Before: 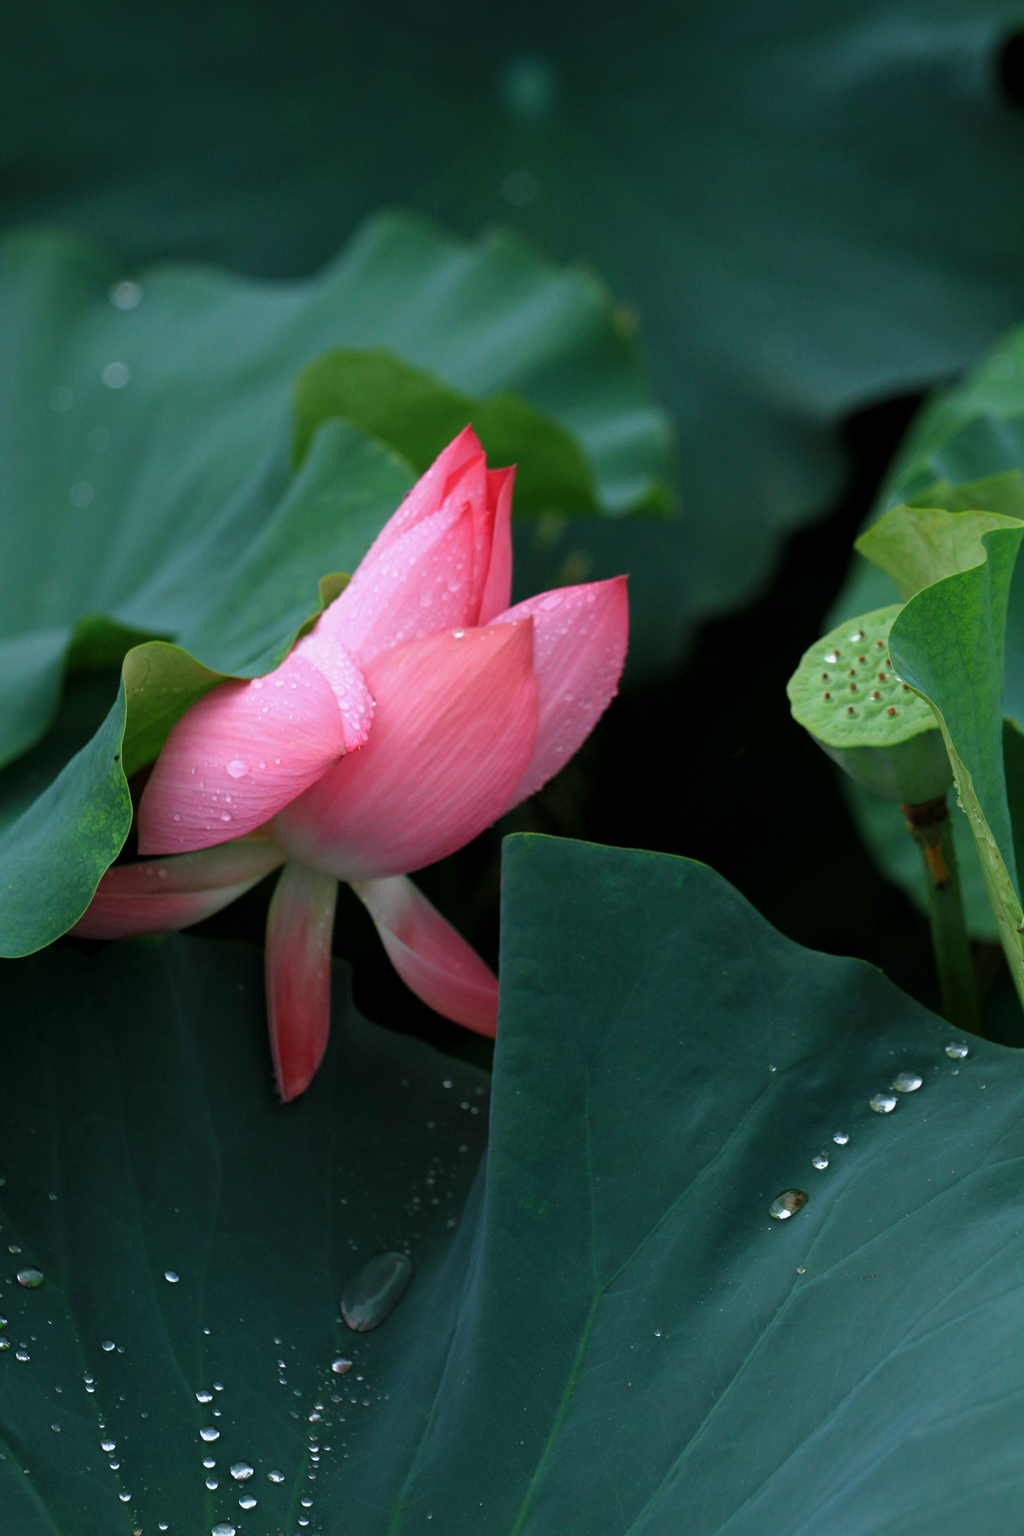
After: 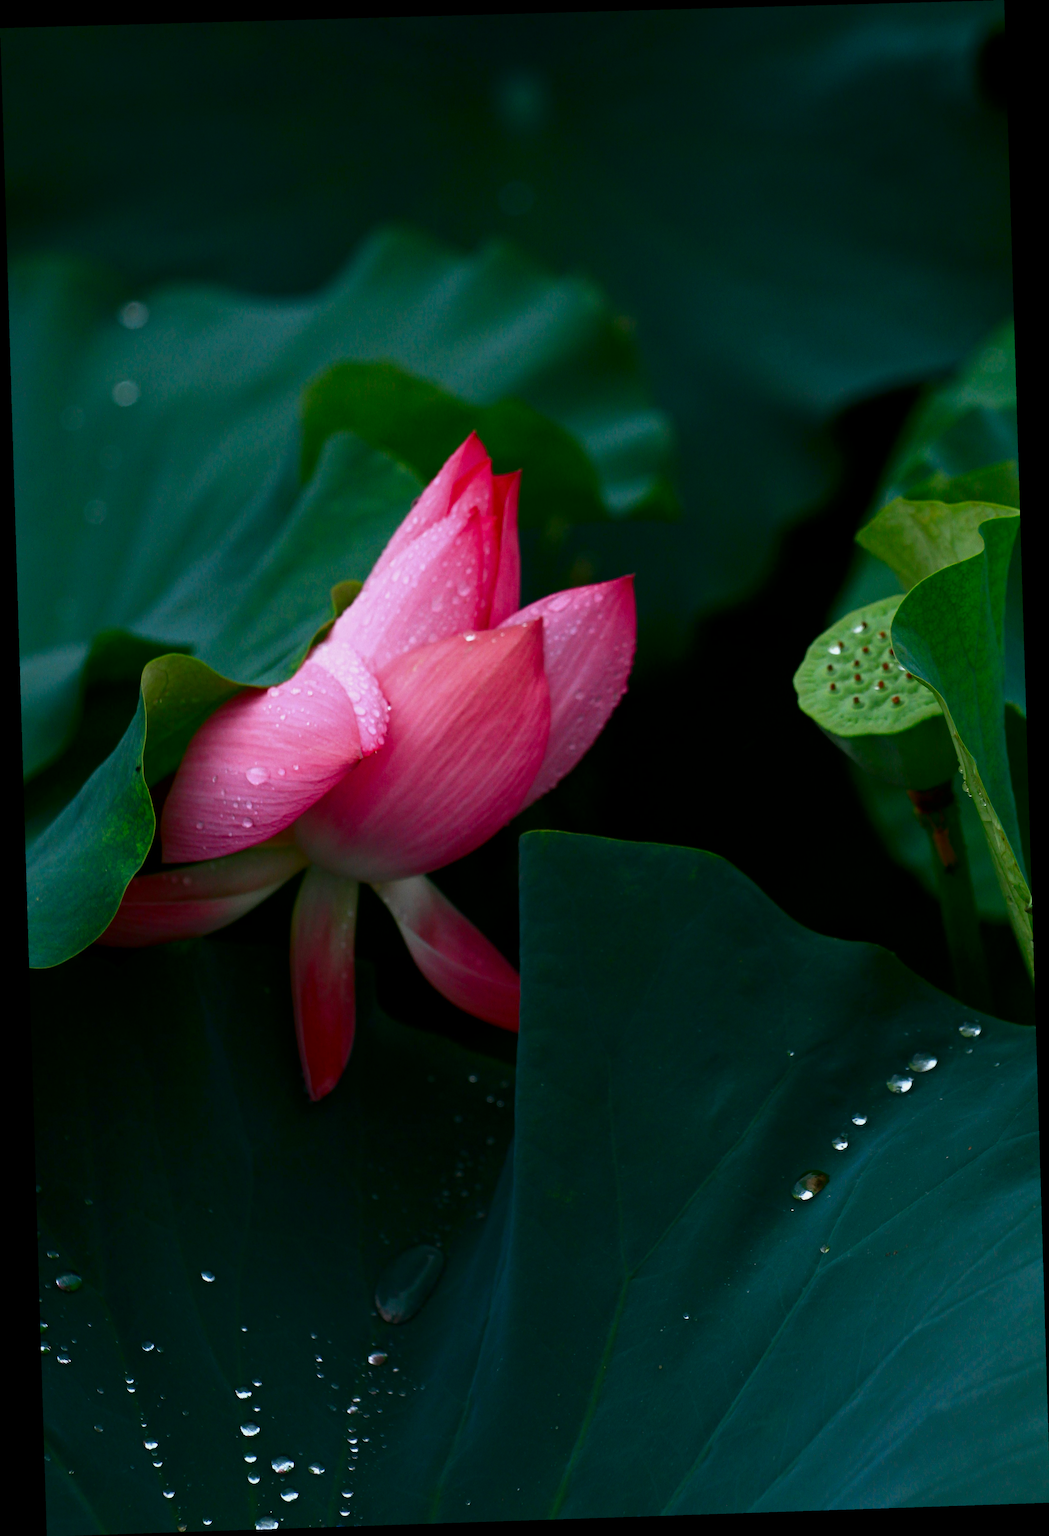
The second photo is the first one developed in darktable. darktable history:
rotate and perspective: rotation -1.77°, lens shift (horizontal) 0.004, automatic cropping off
contrast brightness saturation: contrast 0.1, brightness -0.26, saturation 0.14
